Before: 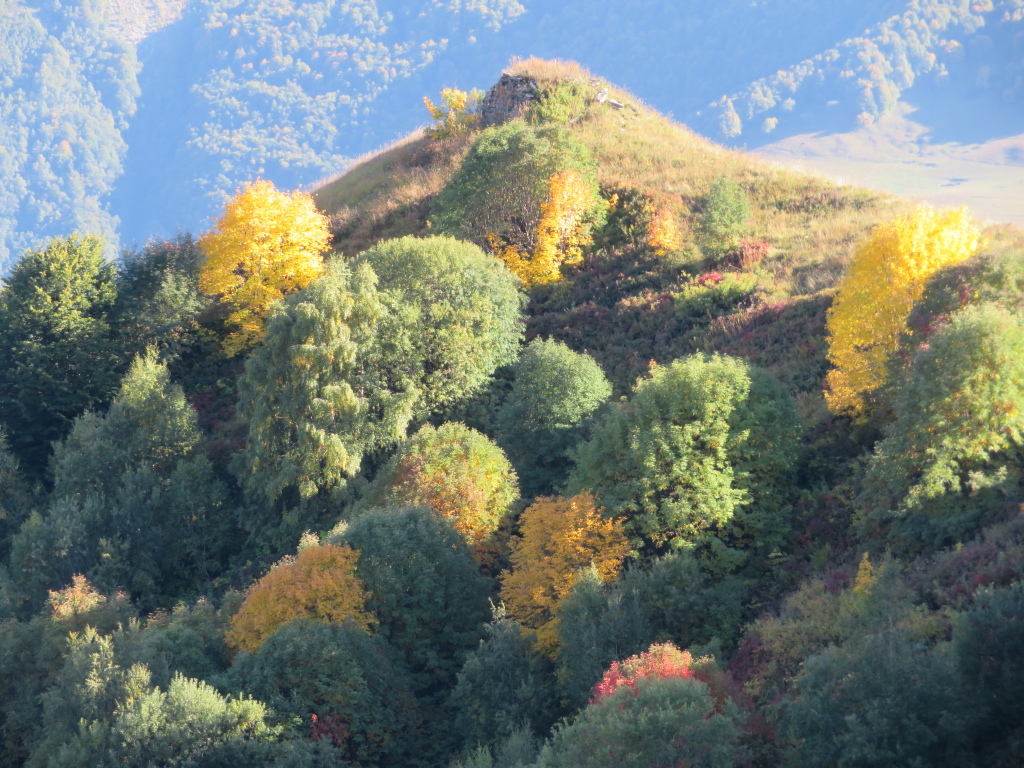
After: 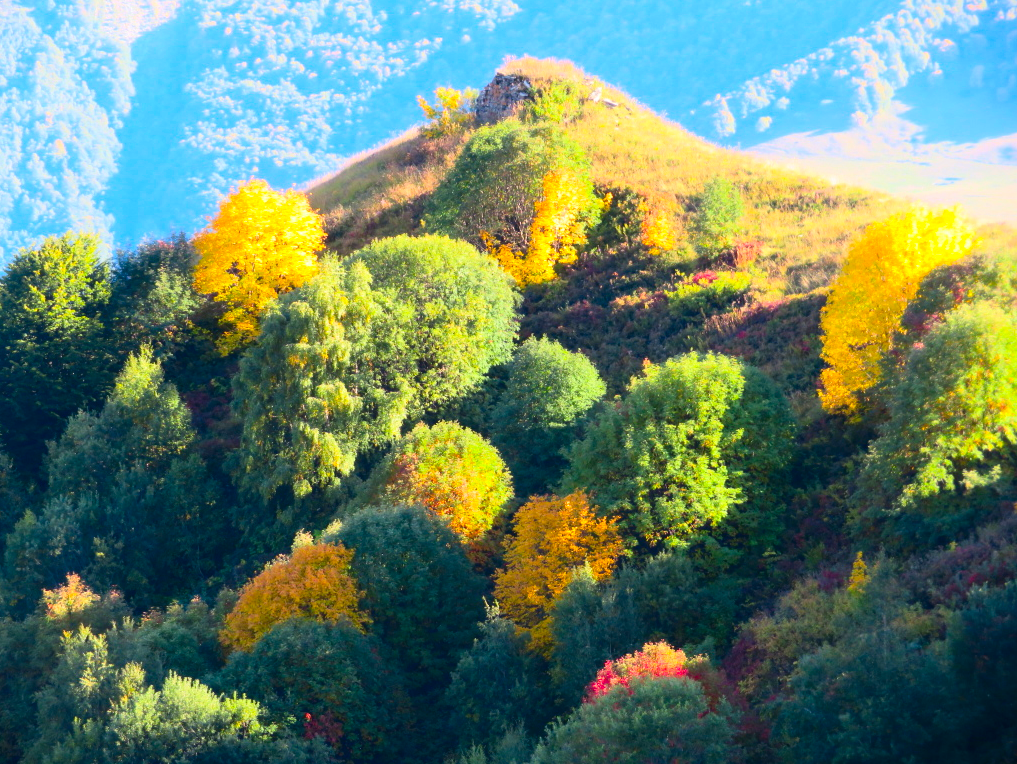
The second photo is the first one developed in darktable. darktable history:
crop and rotate: left 0.614%, top 0.179%, bottom 0.309%
contrast brightness saturation: contrast 0.26, brightness 0.02, saturation 0.87
